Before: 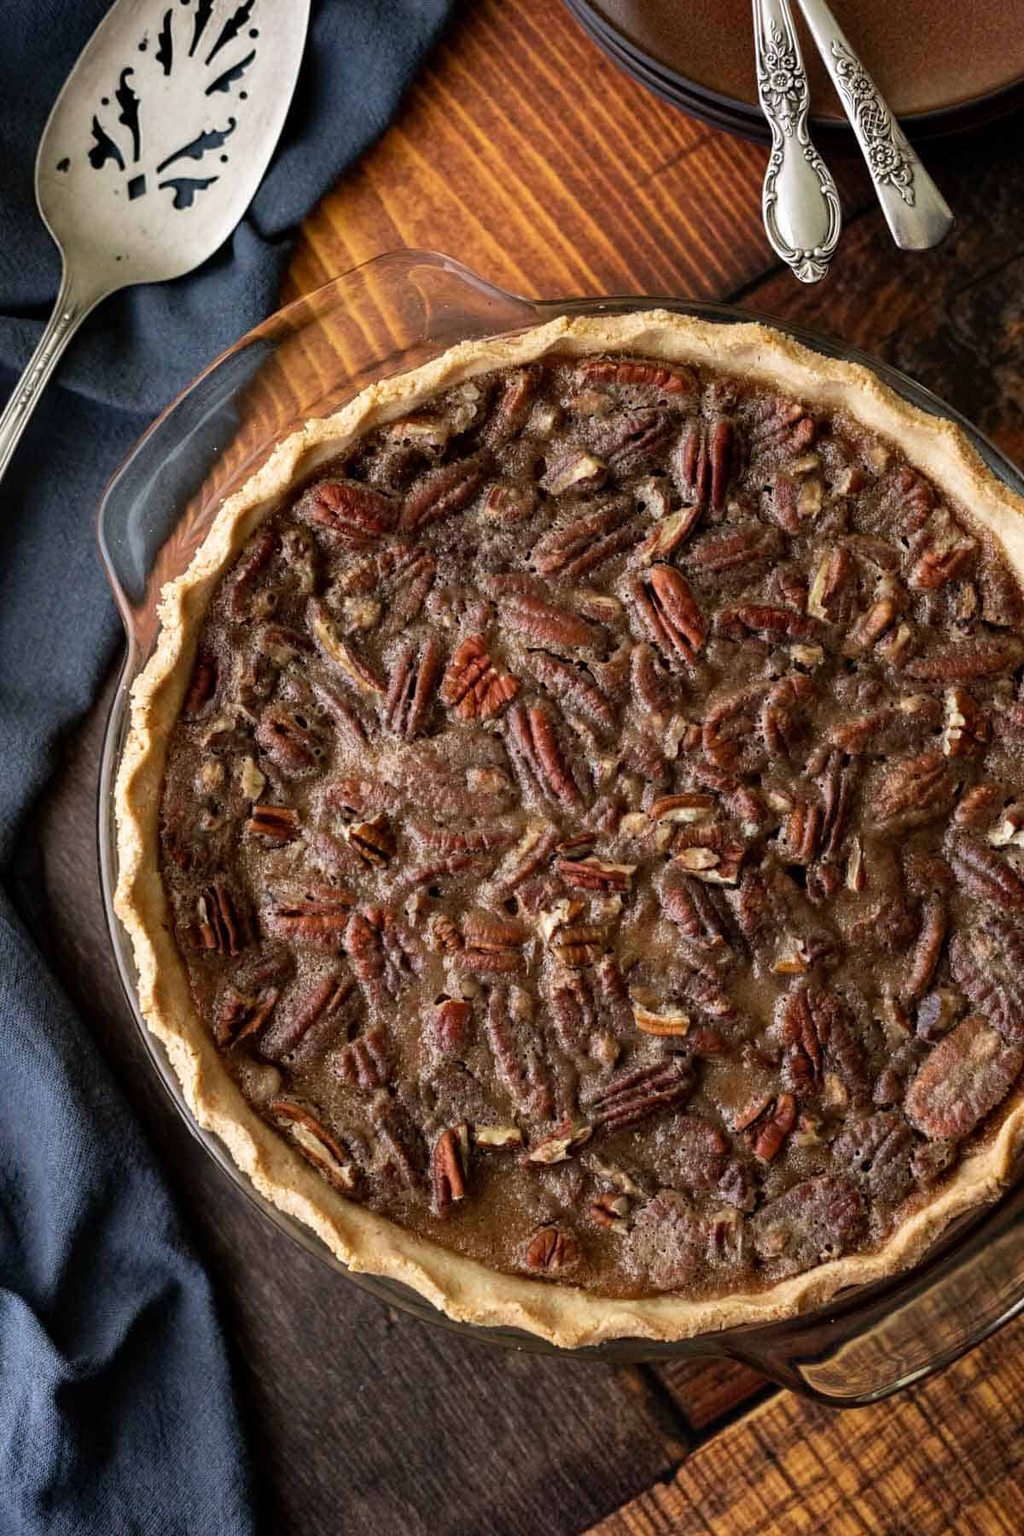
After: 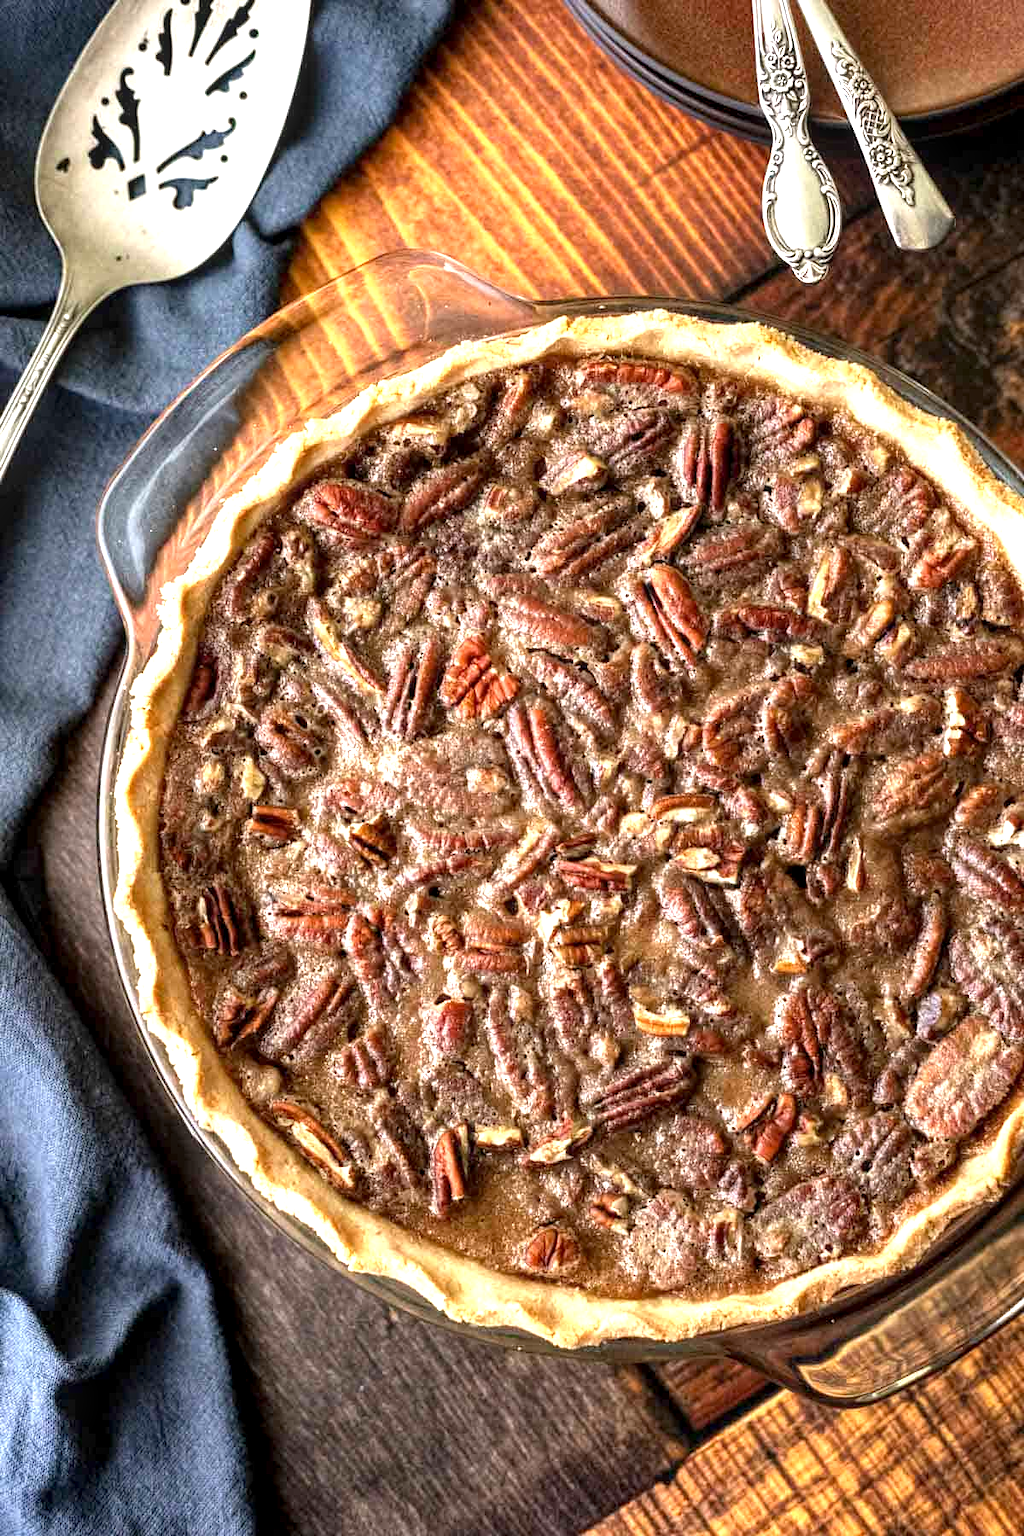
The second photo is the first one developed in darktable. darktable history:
local contrast: on, module defaults
exposure: black level correction 0.001, exposure 1.398 EV, compensate highlight preservation false
